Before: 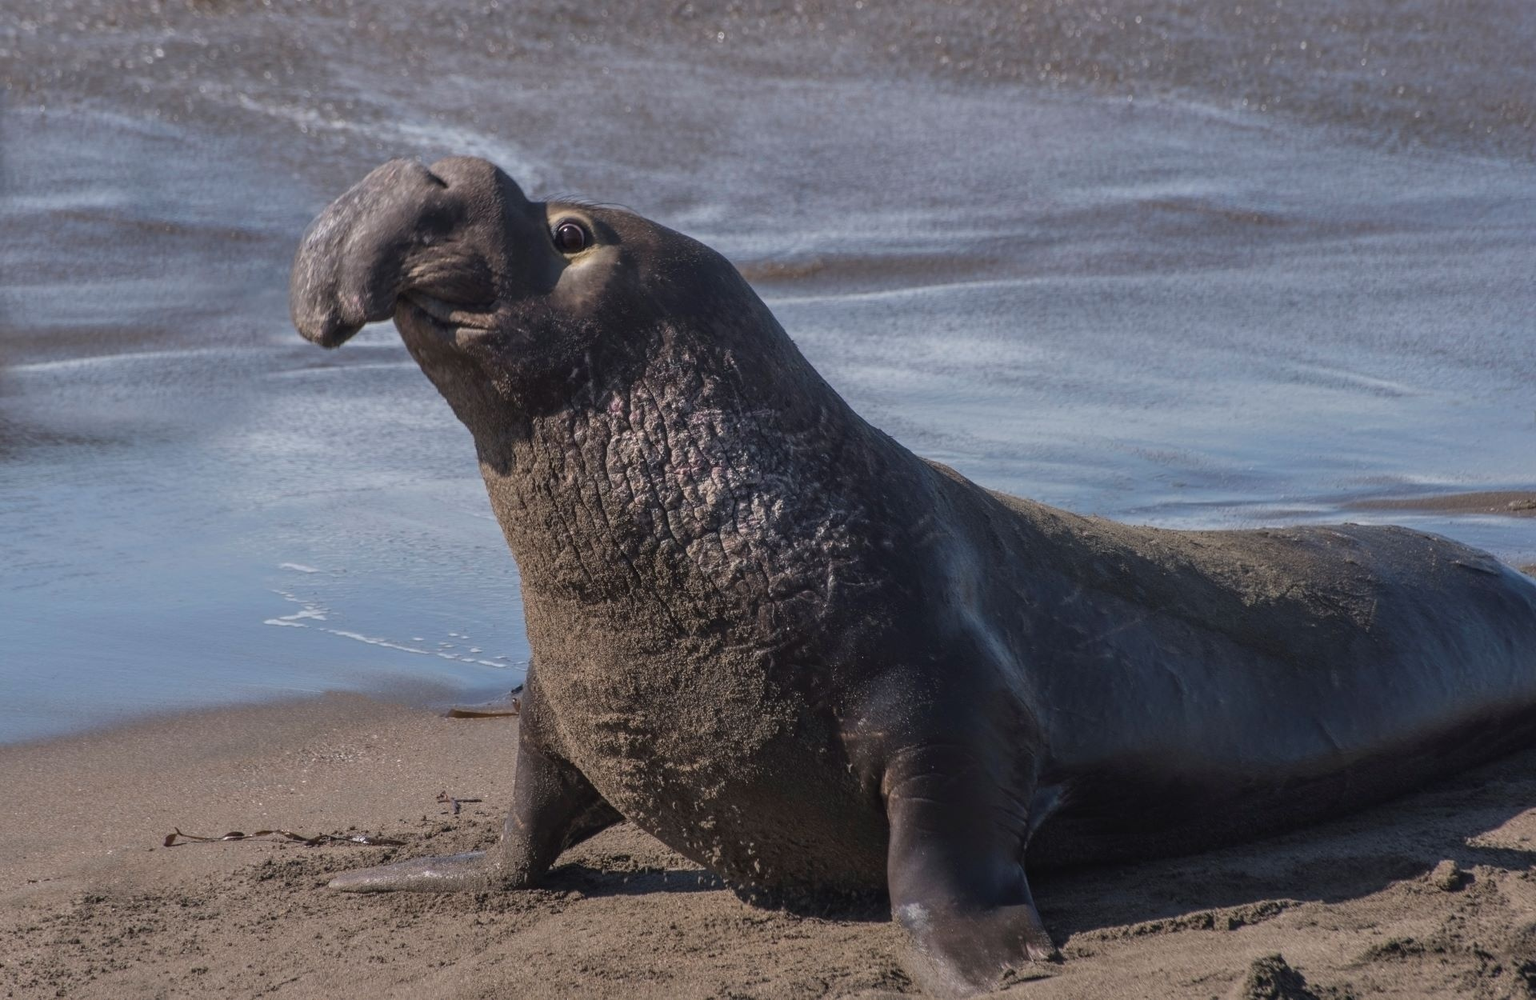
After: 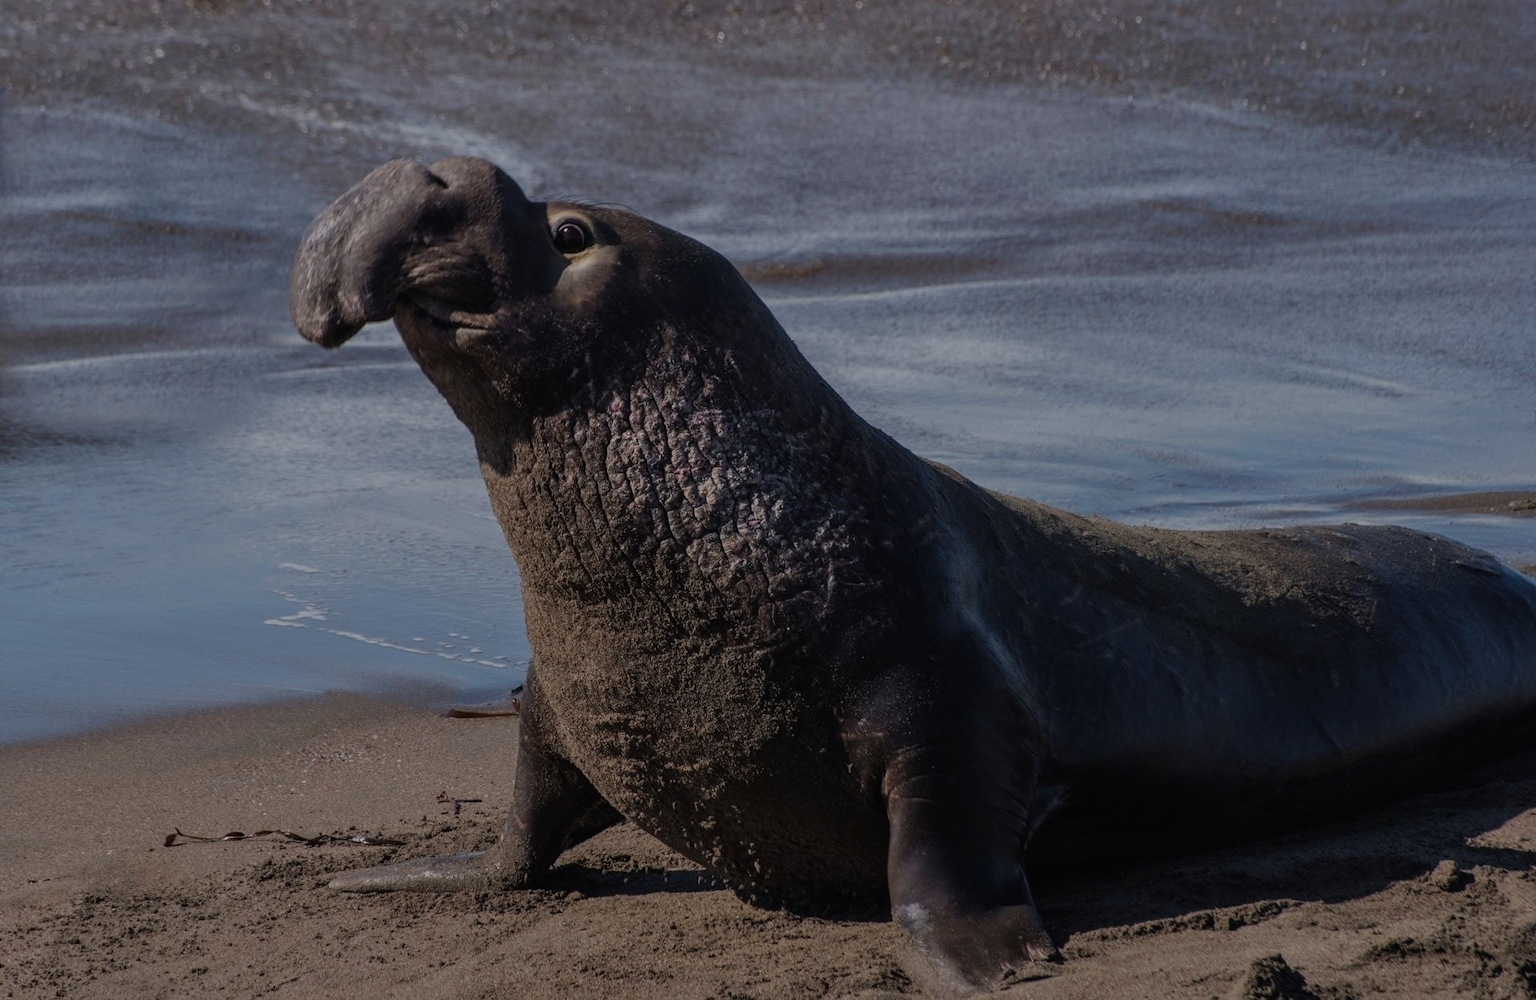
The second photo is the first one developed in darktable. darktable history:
filmic rgb: middle gray luminance 28.9%, black relative exposure -10.33 EV, white relative exposure 5.48 EV, target black luminance 0%, hardness 3.97, latitude 1.32%, contrast 1.124, highlights saturation mix 5.83%, shadows ↔ highlights balance 15.38%, add noise in highlights 0, preserve chrominance no, color science v3 (2019), use custom middle-gray values true, contrast in highlights soft
exposure: black level correction -0.013, exposure -0.194 EV, compensate exposure bias true, compensate highlight preservation false
